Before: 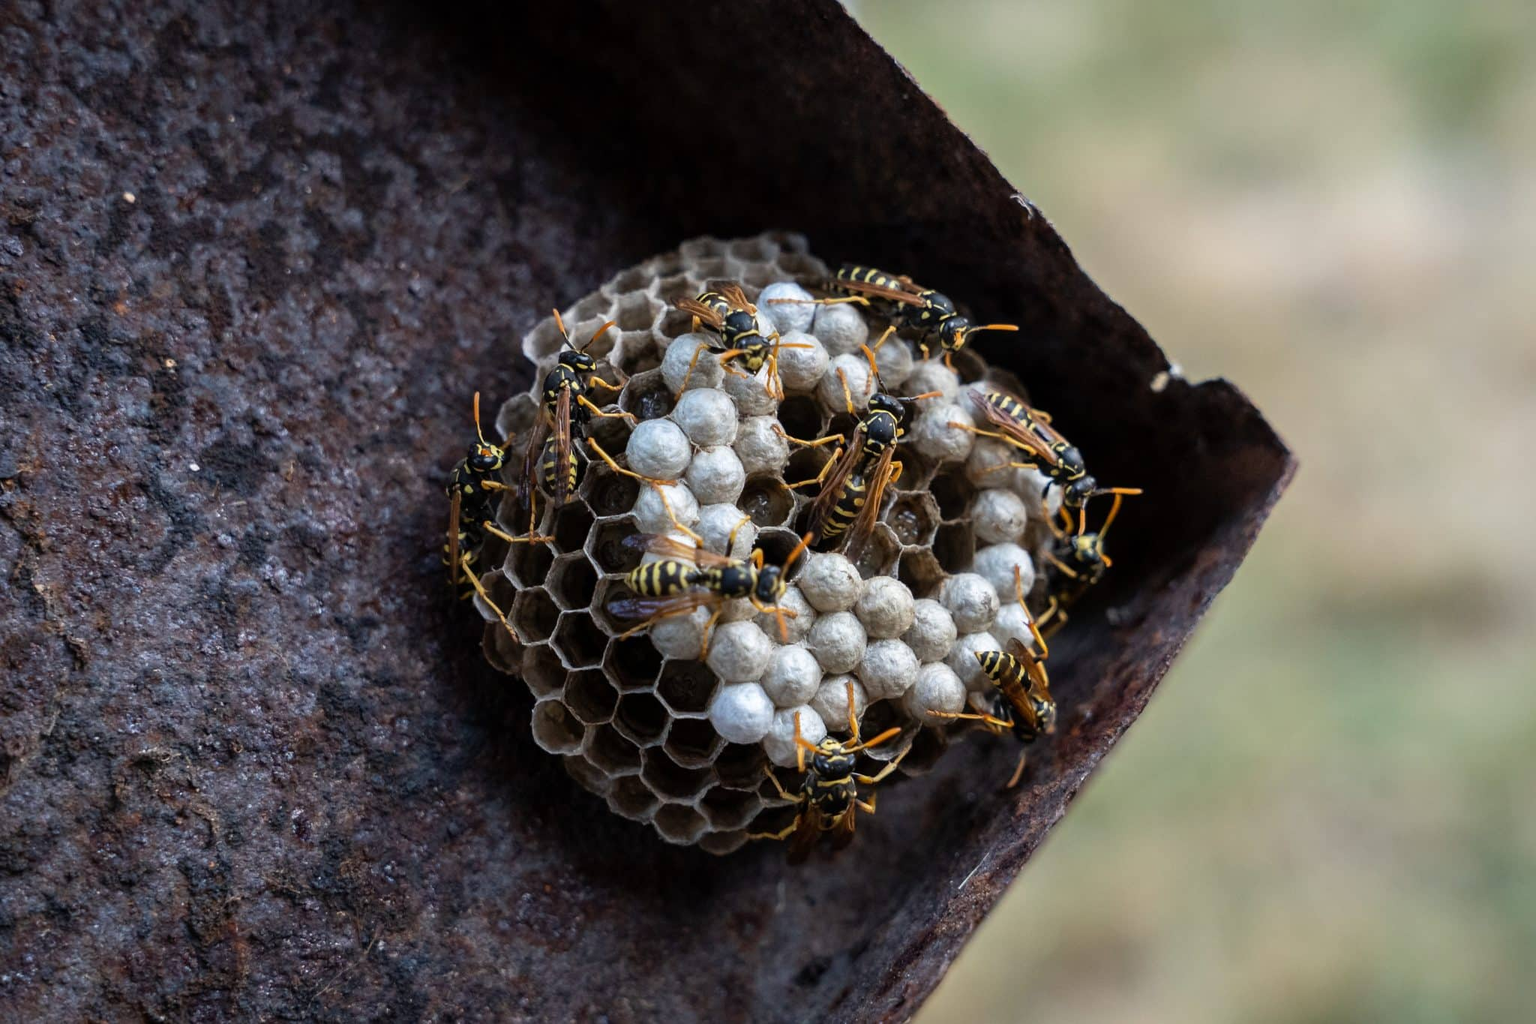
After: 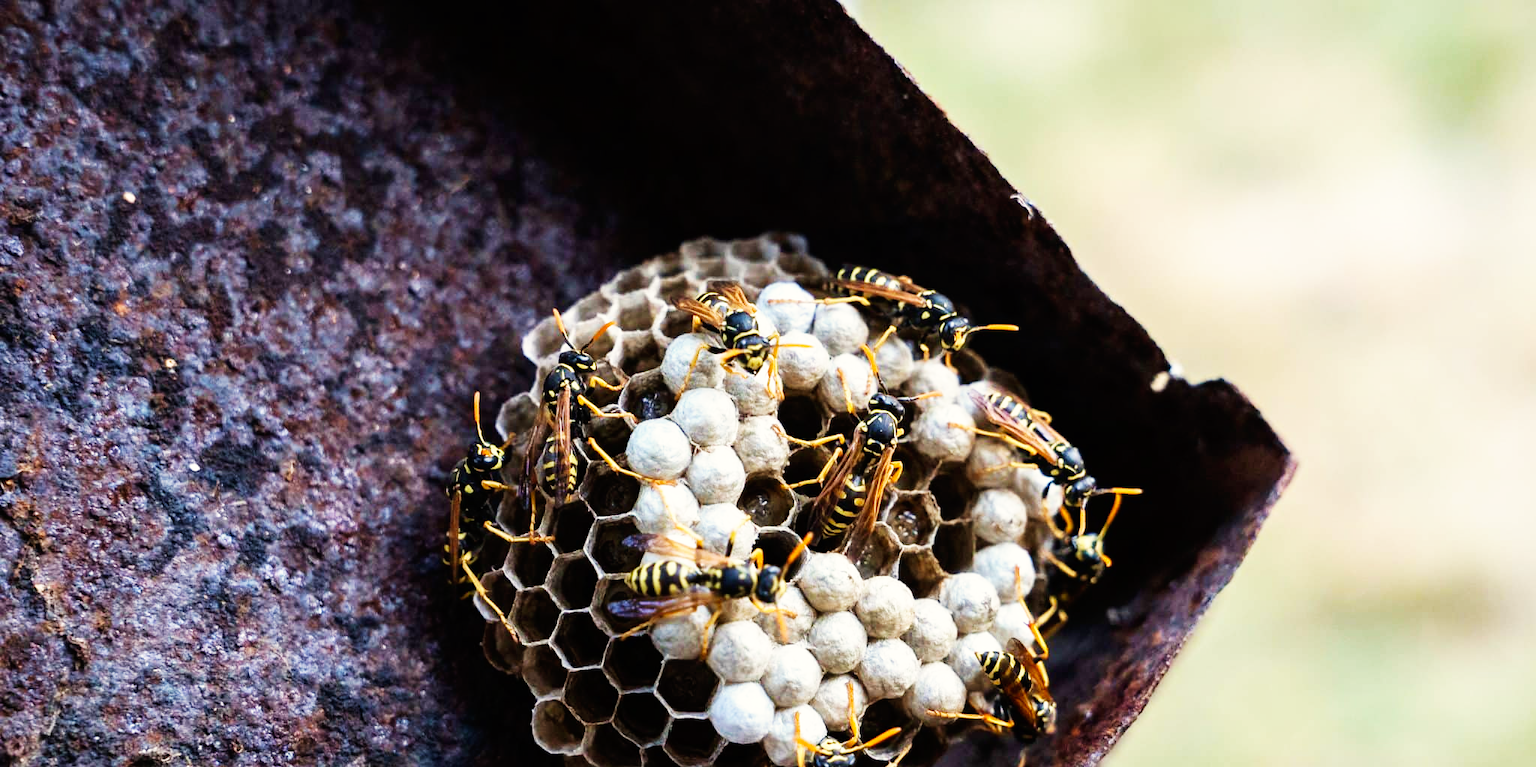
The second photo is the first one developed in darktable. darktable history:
base curve: curves: ch0 [(0, 0) (0.007, 0.004) (0.027, 0.03) (0.046, 0.07) (0.207, 0.54) (0.442, 0.872) (0.673, 0.972) (1, 1)], preserve colors none
crop: bottom 24.983%
velvia: on, module defaults
color correction: highlights b* 3
